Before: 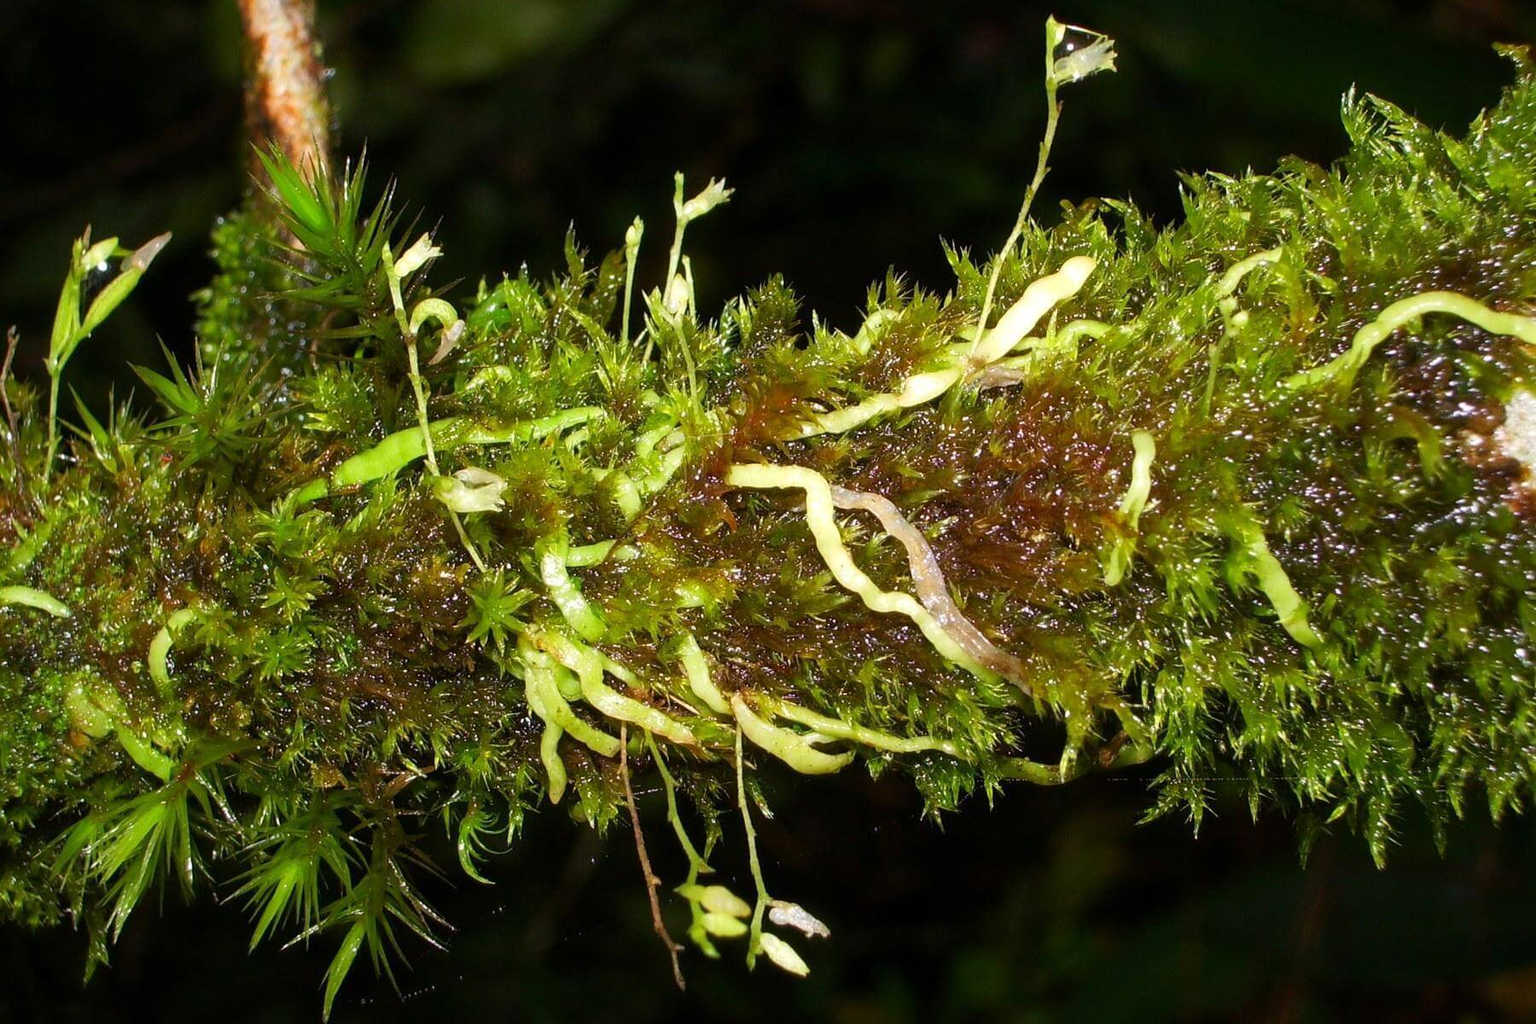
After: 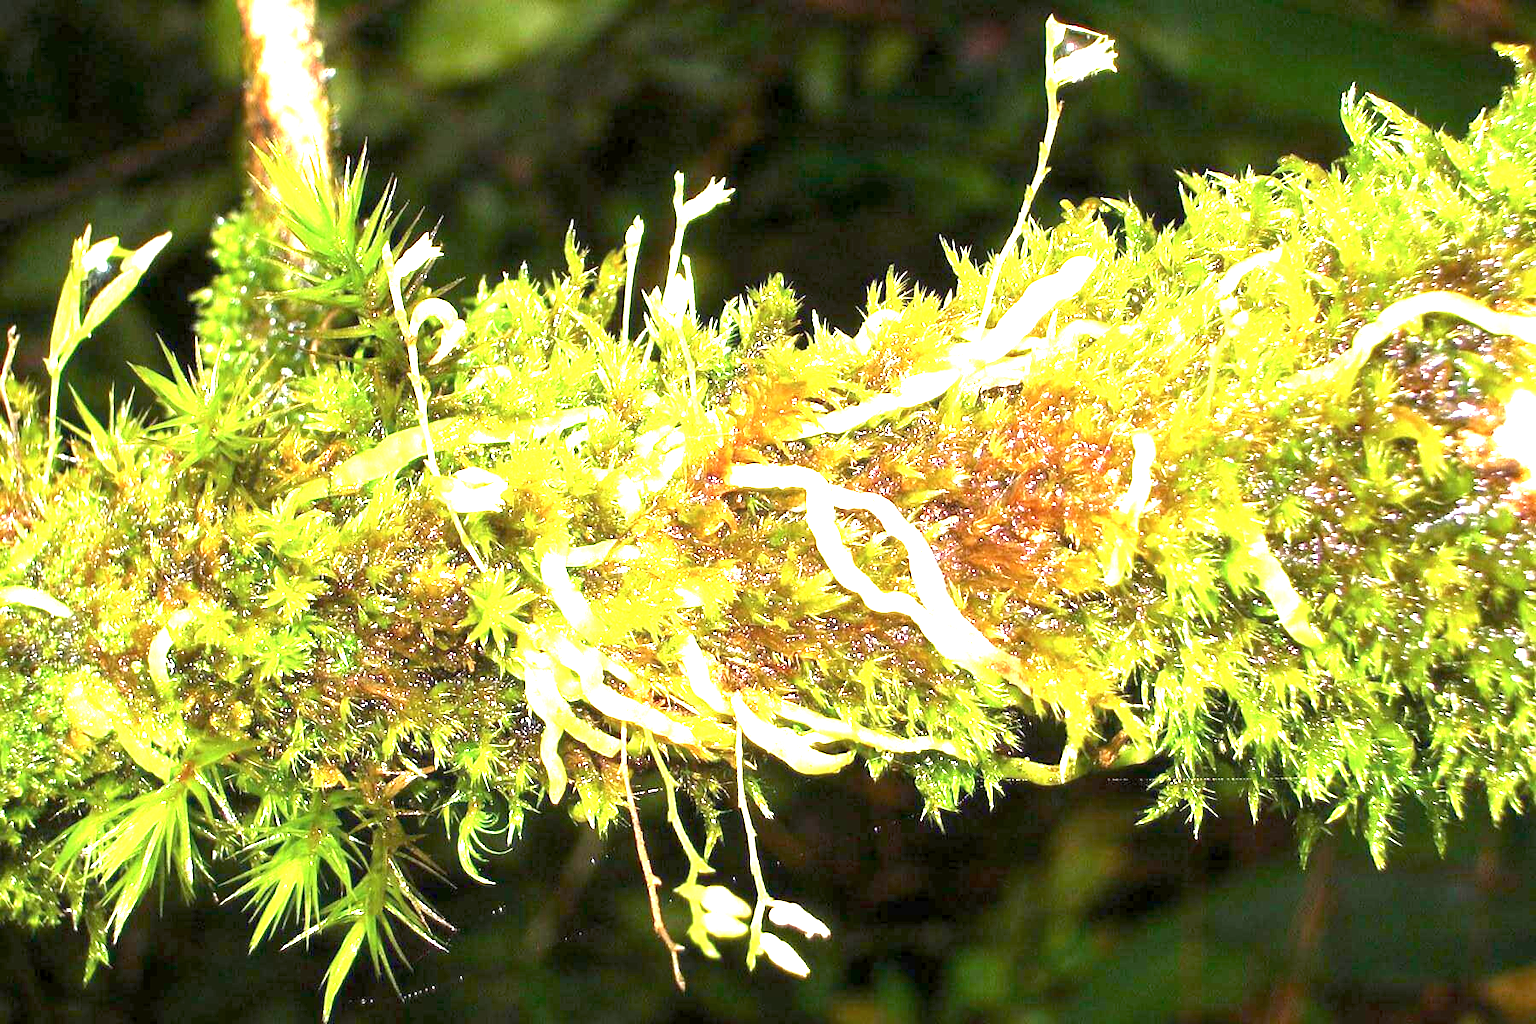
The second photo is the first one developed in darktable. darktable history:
exposure: exposure 3 EV, compensate highlight preservation false
contrast brightness saturation: saturation -0.05
